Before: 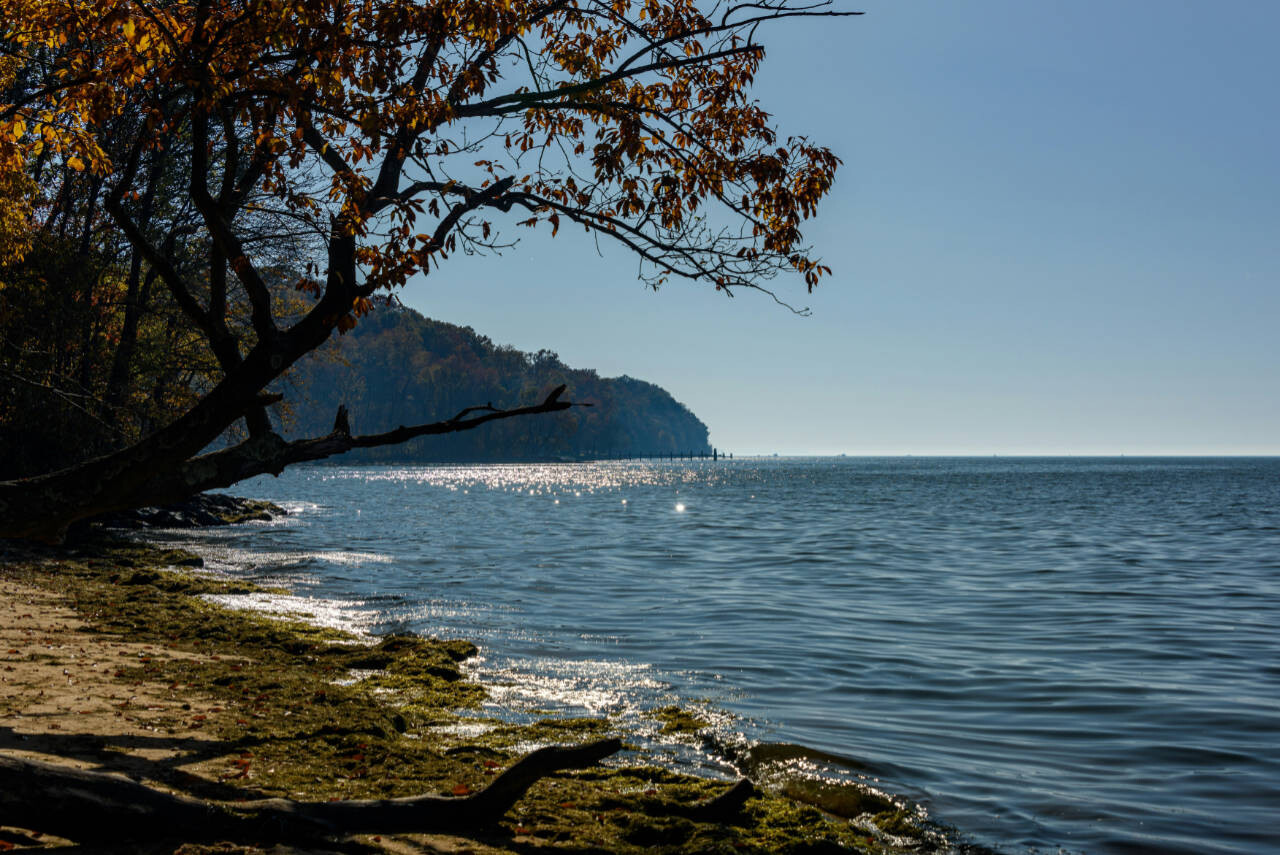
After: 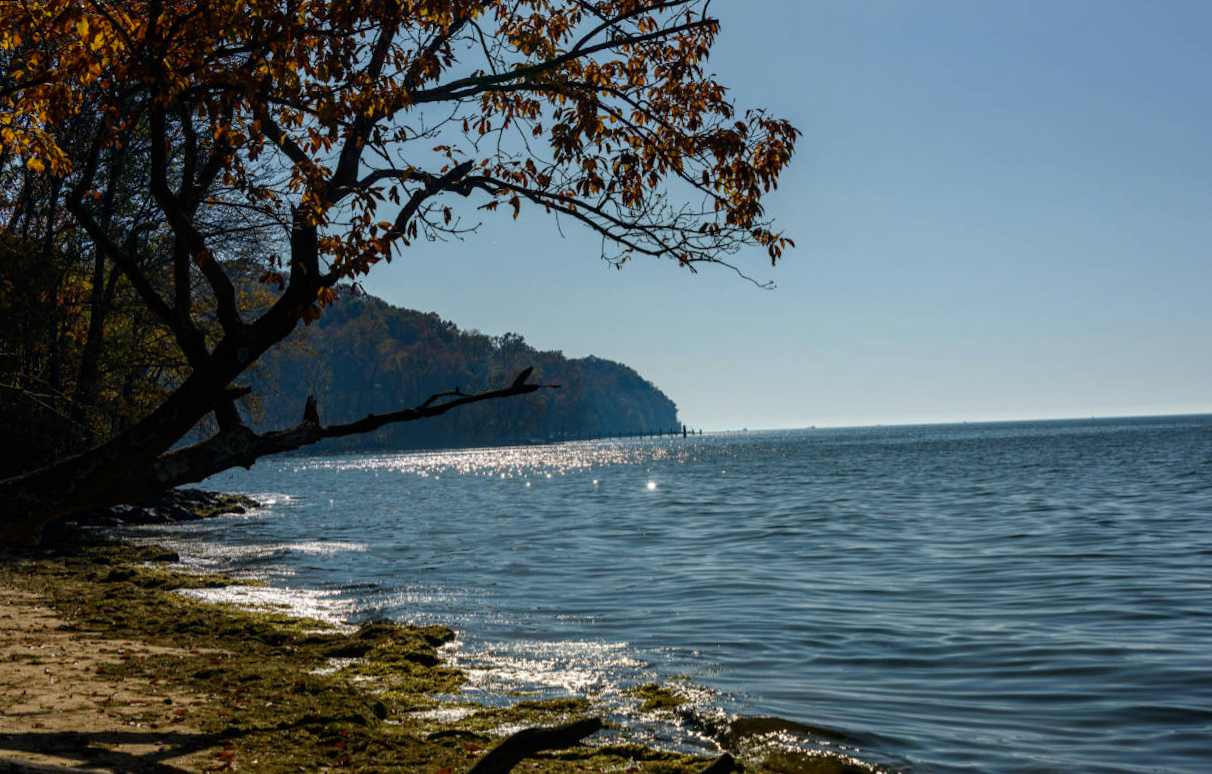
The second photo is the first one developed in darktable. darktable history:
rotate and perspective: rotation -2.12°, lens shift (vertical) 0.009, lens shift (horizontal) -0.008, automatic cropping original format, crop left 0.036, crop right 0.964, crop top 0.05, crop bottom 0.959
shadows and highlights: shadows -24.28, highlights 49.77, soften with gaussian
crop: top 0.448%, right 0.264%, bottom 5.045%
